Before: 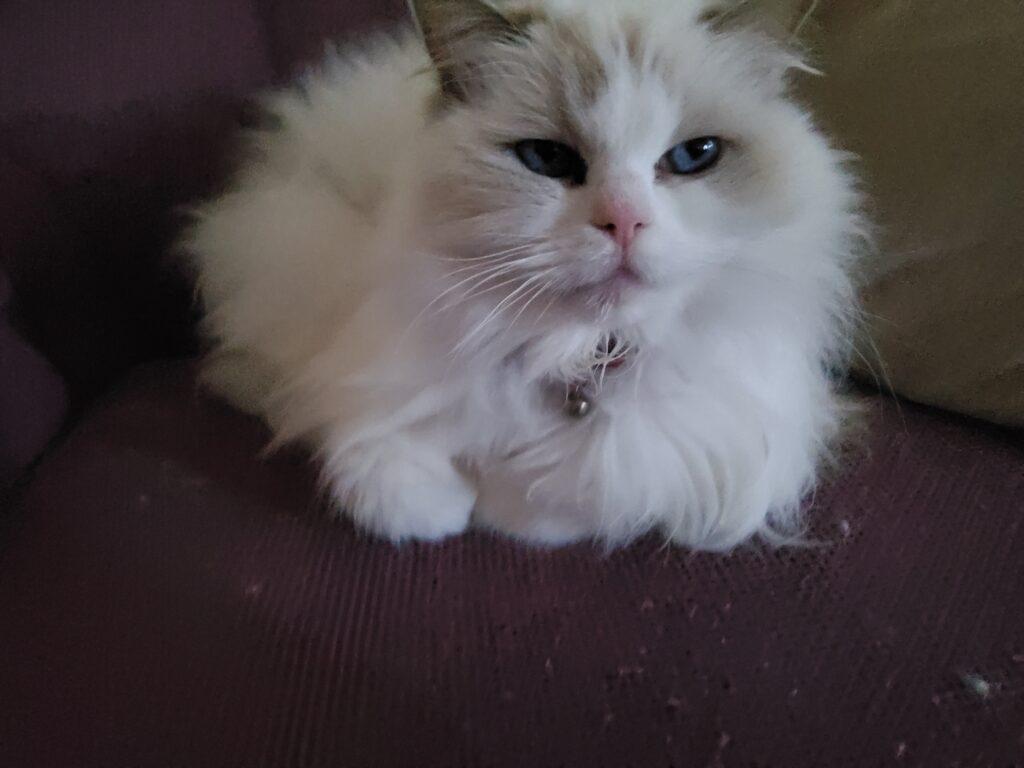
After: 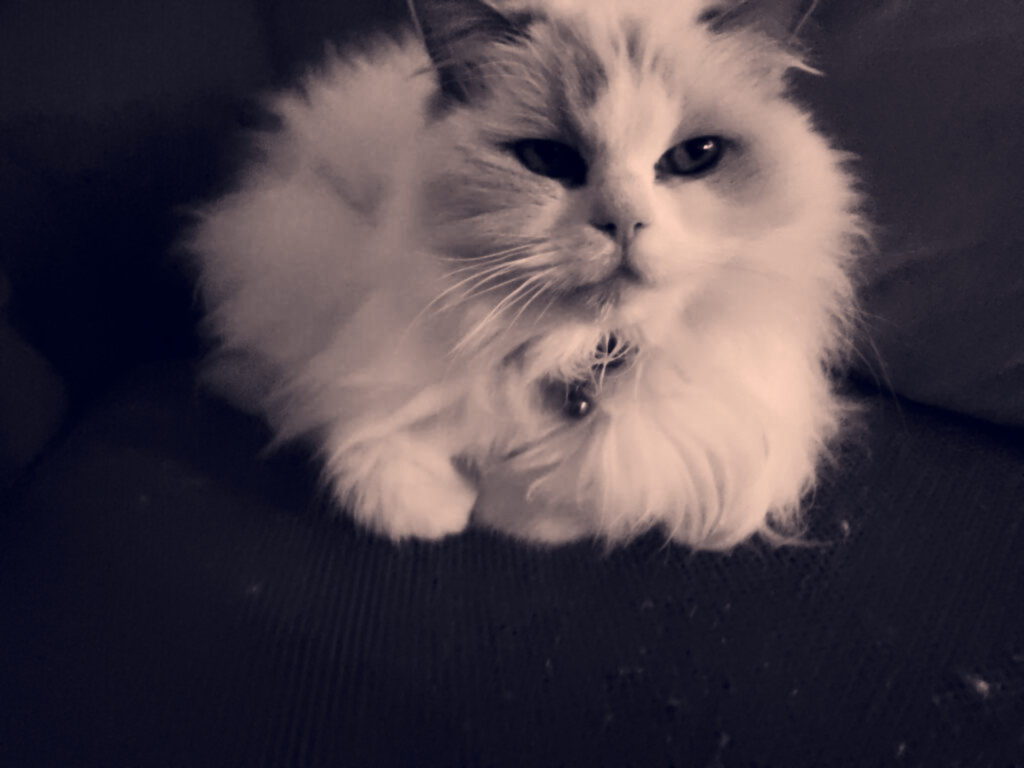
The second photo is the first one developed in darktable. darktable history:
color correction: highlights a* 19.59, highlights b* 27.49, shadows a* 3.46, shadows b* -17.28, saturation 0.73
lowpass: radius 0.76, contrast 1.56, saturation 0, unbound 0
